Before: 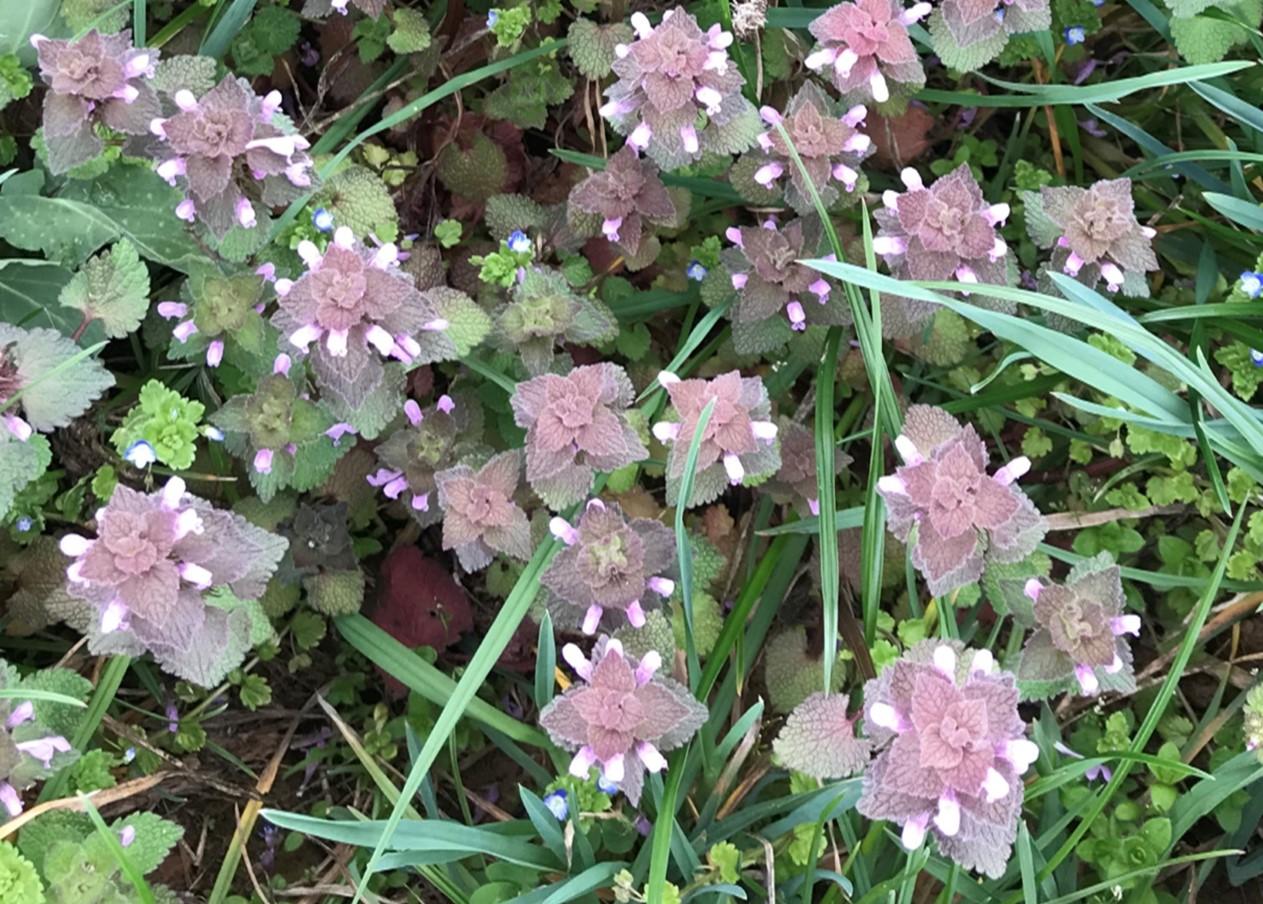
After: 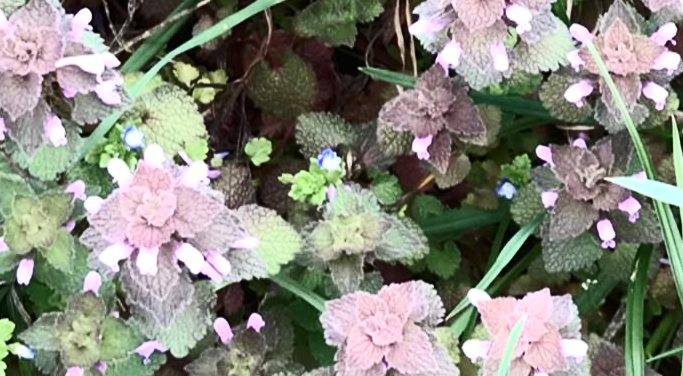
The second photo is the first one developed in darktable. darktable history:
contrast brightness saturation: contrast 0.377, brightness 0.103
crop: left 15.062%, top 9.181%, right 30.814%, bottom 49.218%
exposure: compensate exposure bias true, compensate highlight preservation false
